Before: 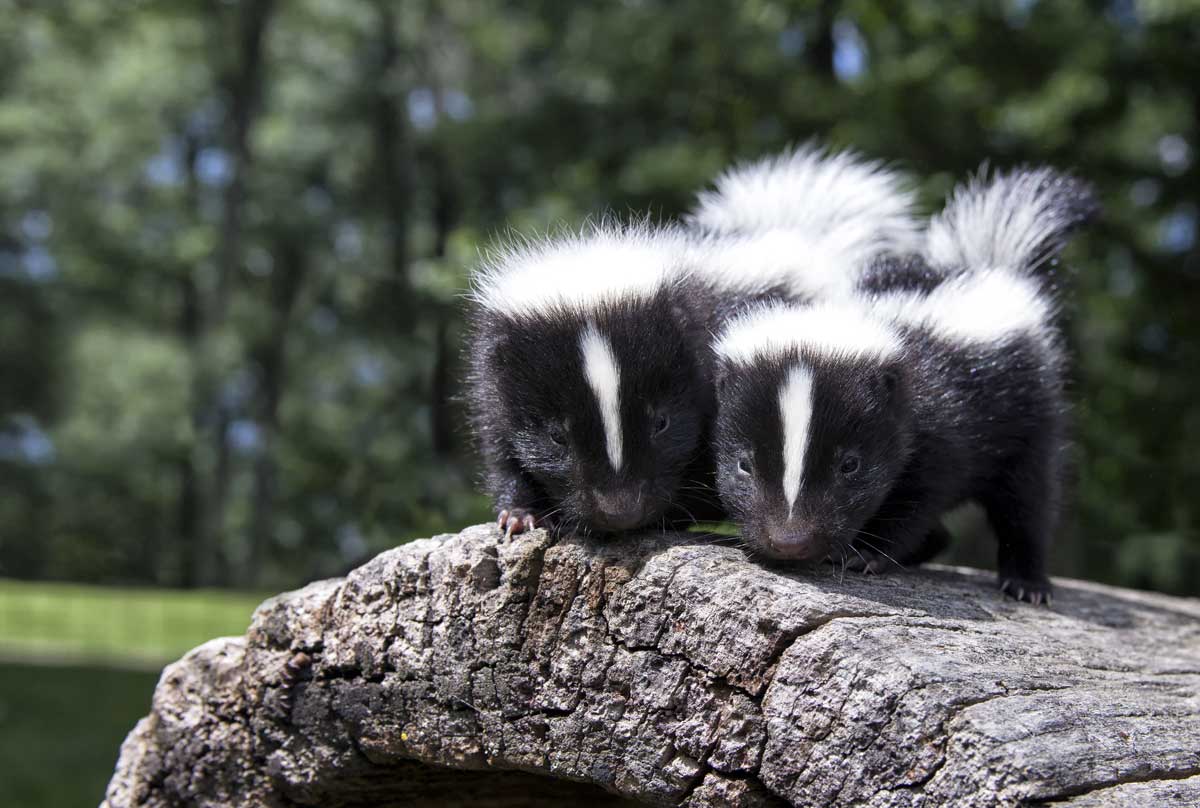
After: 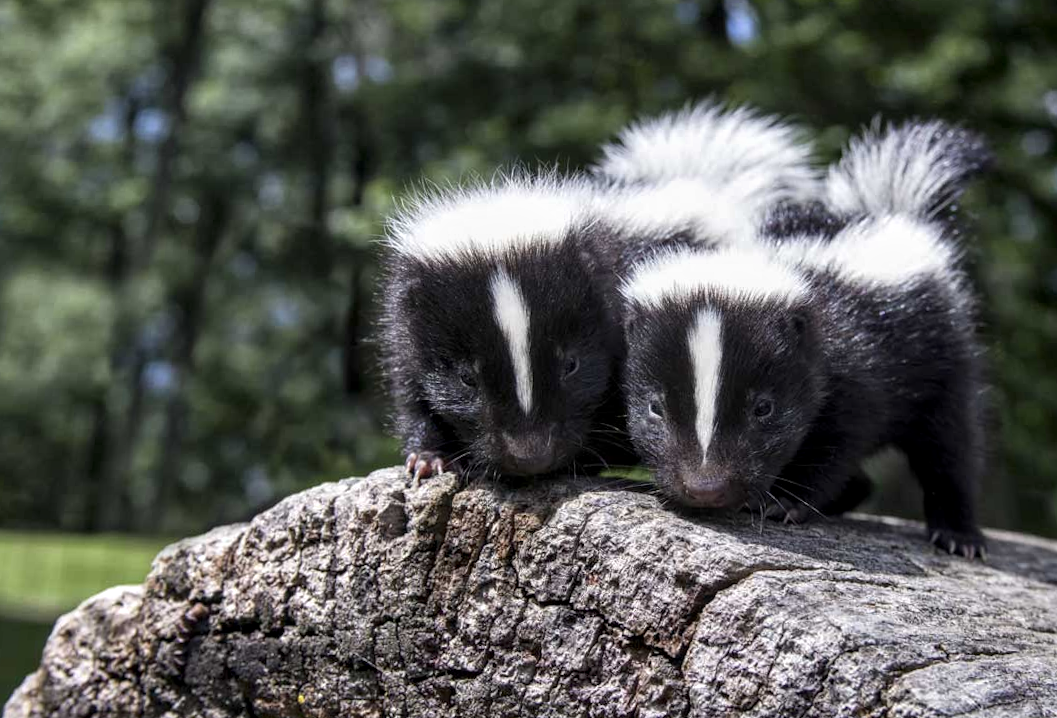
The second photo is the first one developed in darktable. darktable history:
local contrast: detail 130%
rotate and perspective: rotation 0.128°, lens shift (vertical) -0.181, lens shift (horizontal) -0.044, shear 0.001, automatic cropping off
crop: left 9.929%, top 3.475%, right 9.188%, bottom 9.529%
contrast brightness saturation: contrast 0.03, brightness -0.04
